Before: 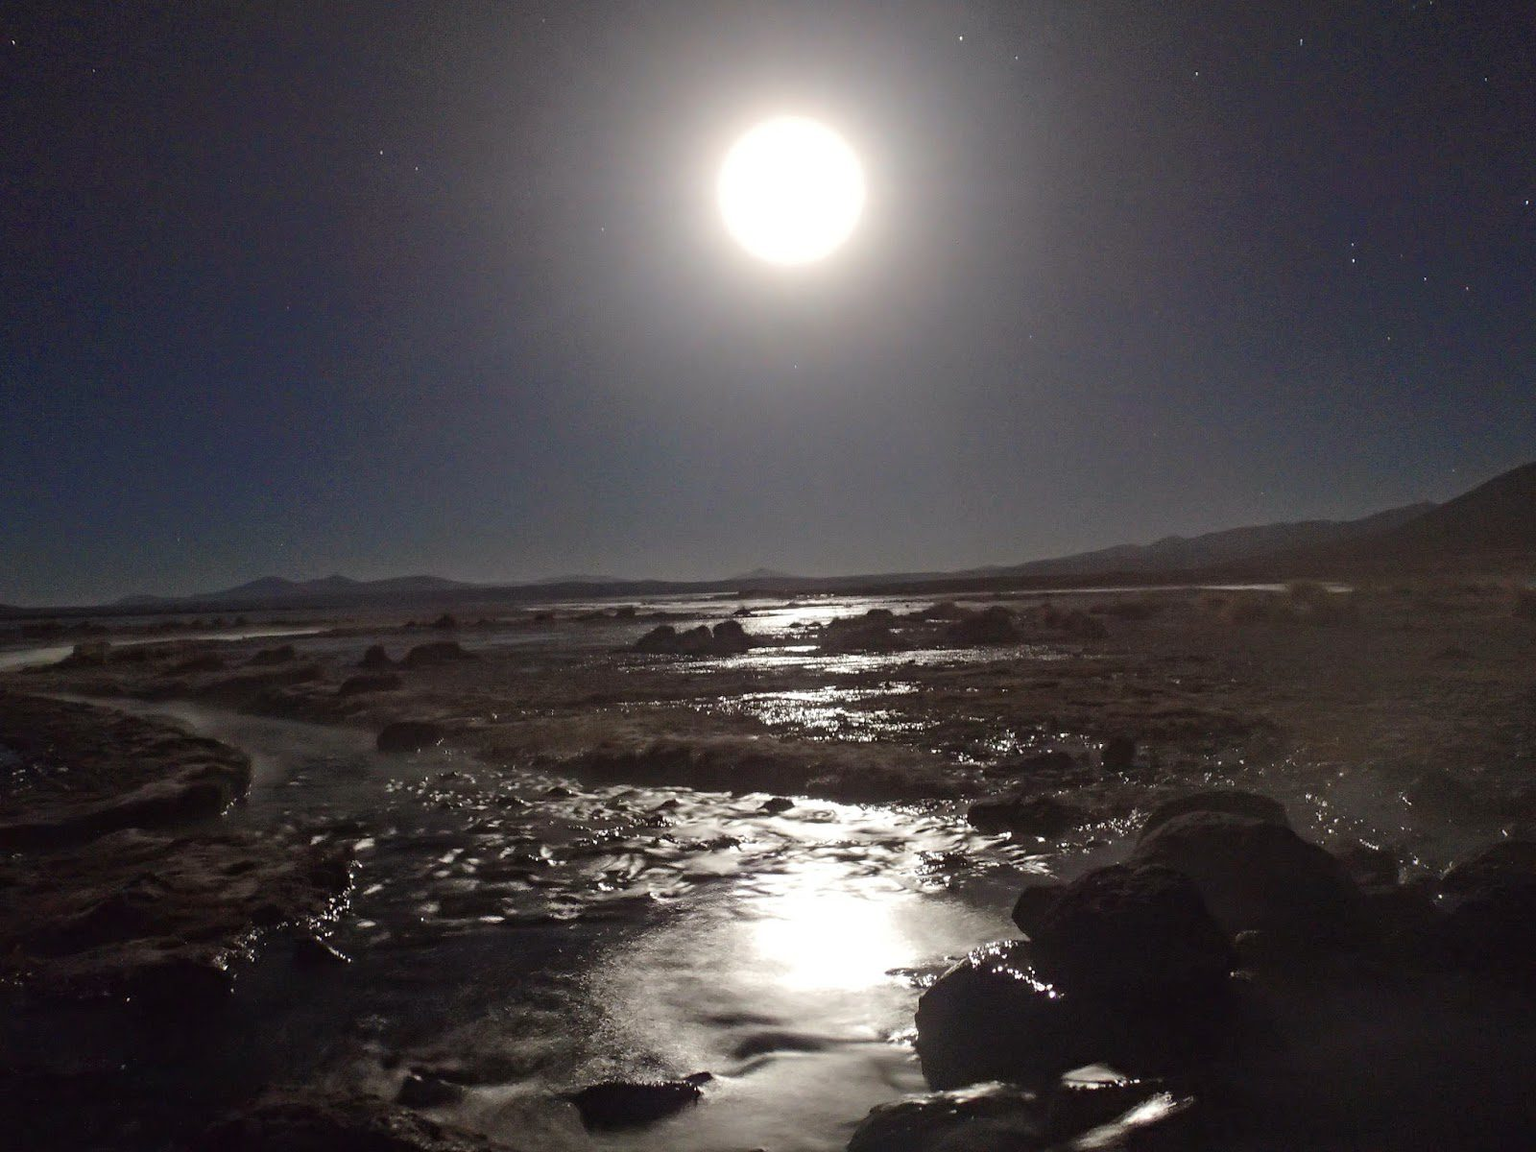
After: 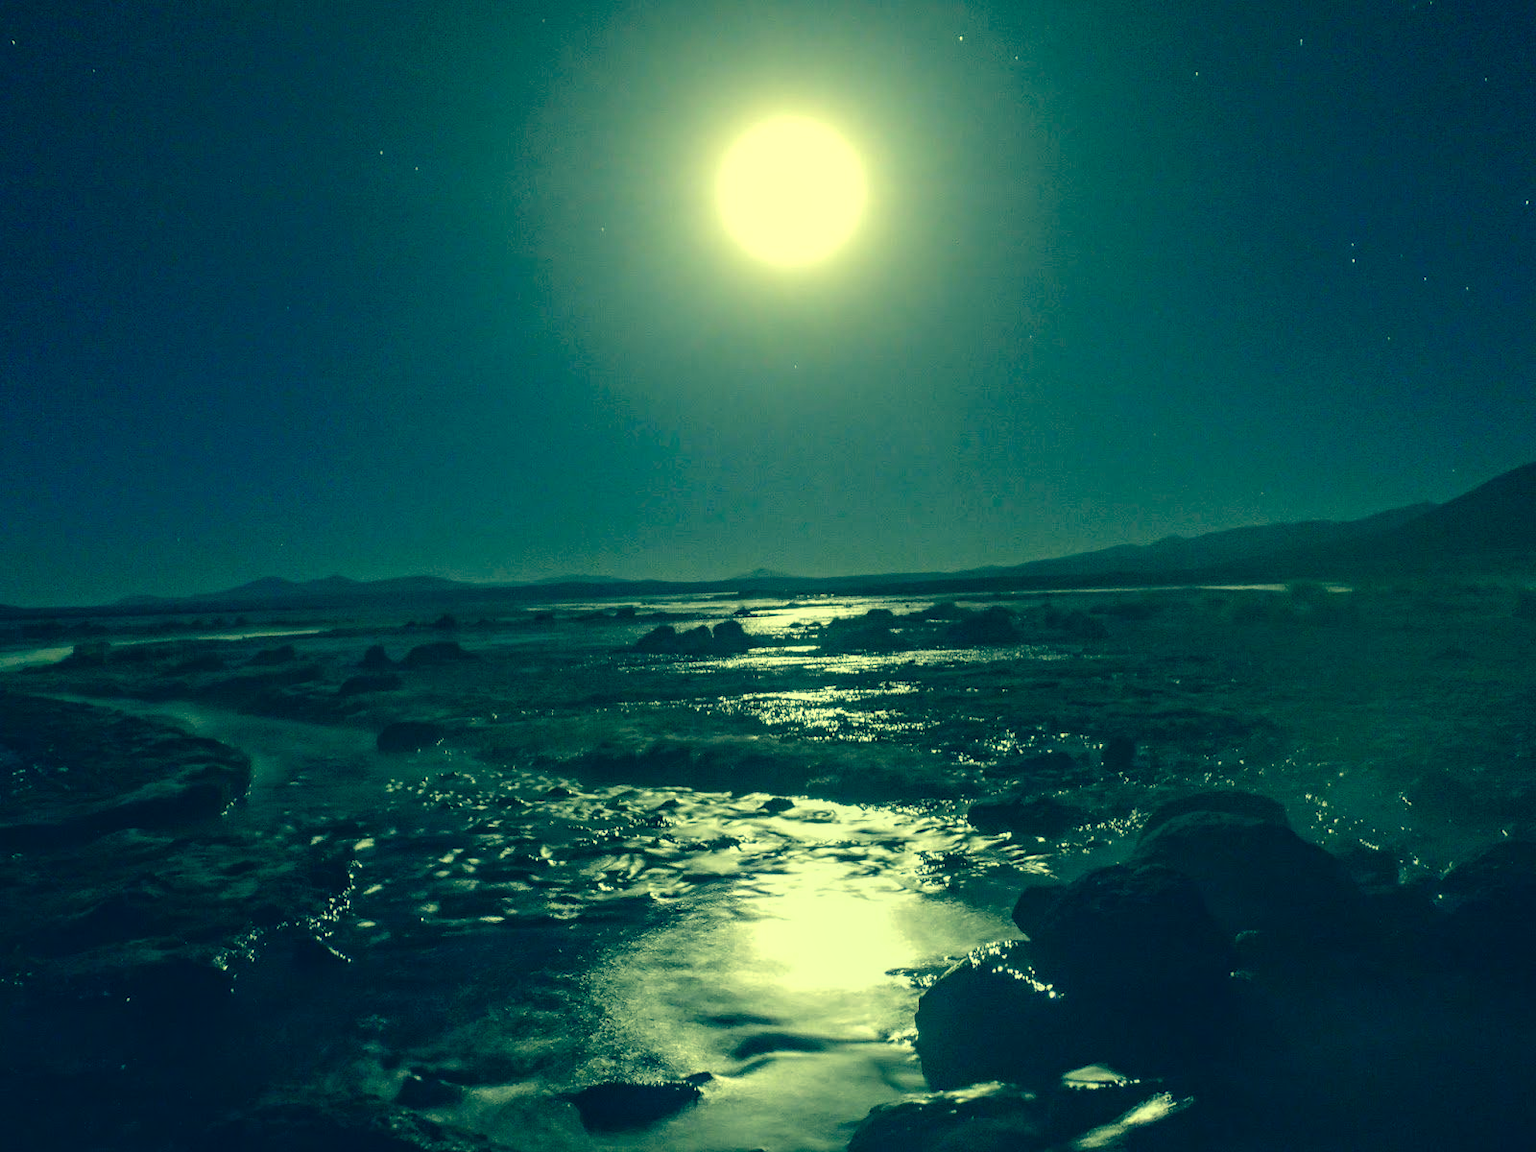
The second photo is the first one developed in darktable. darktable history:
color correction: highlights a* -15.88, highlights b* 39.9, shadows a* -39.53, shadows b* -25.6
local contrast: on, module defaults
